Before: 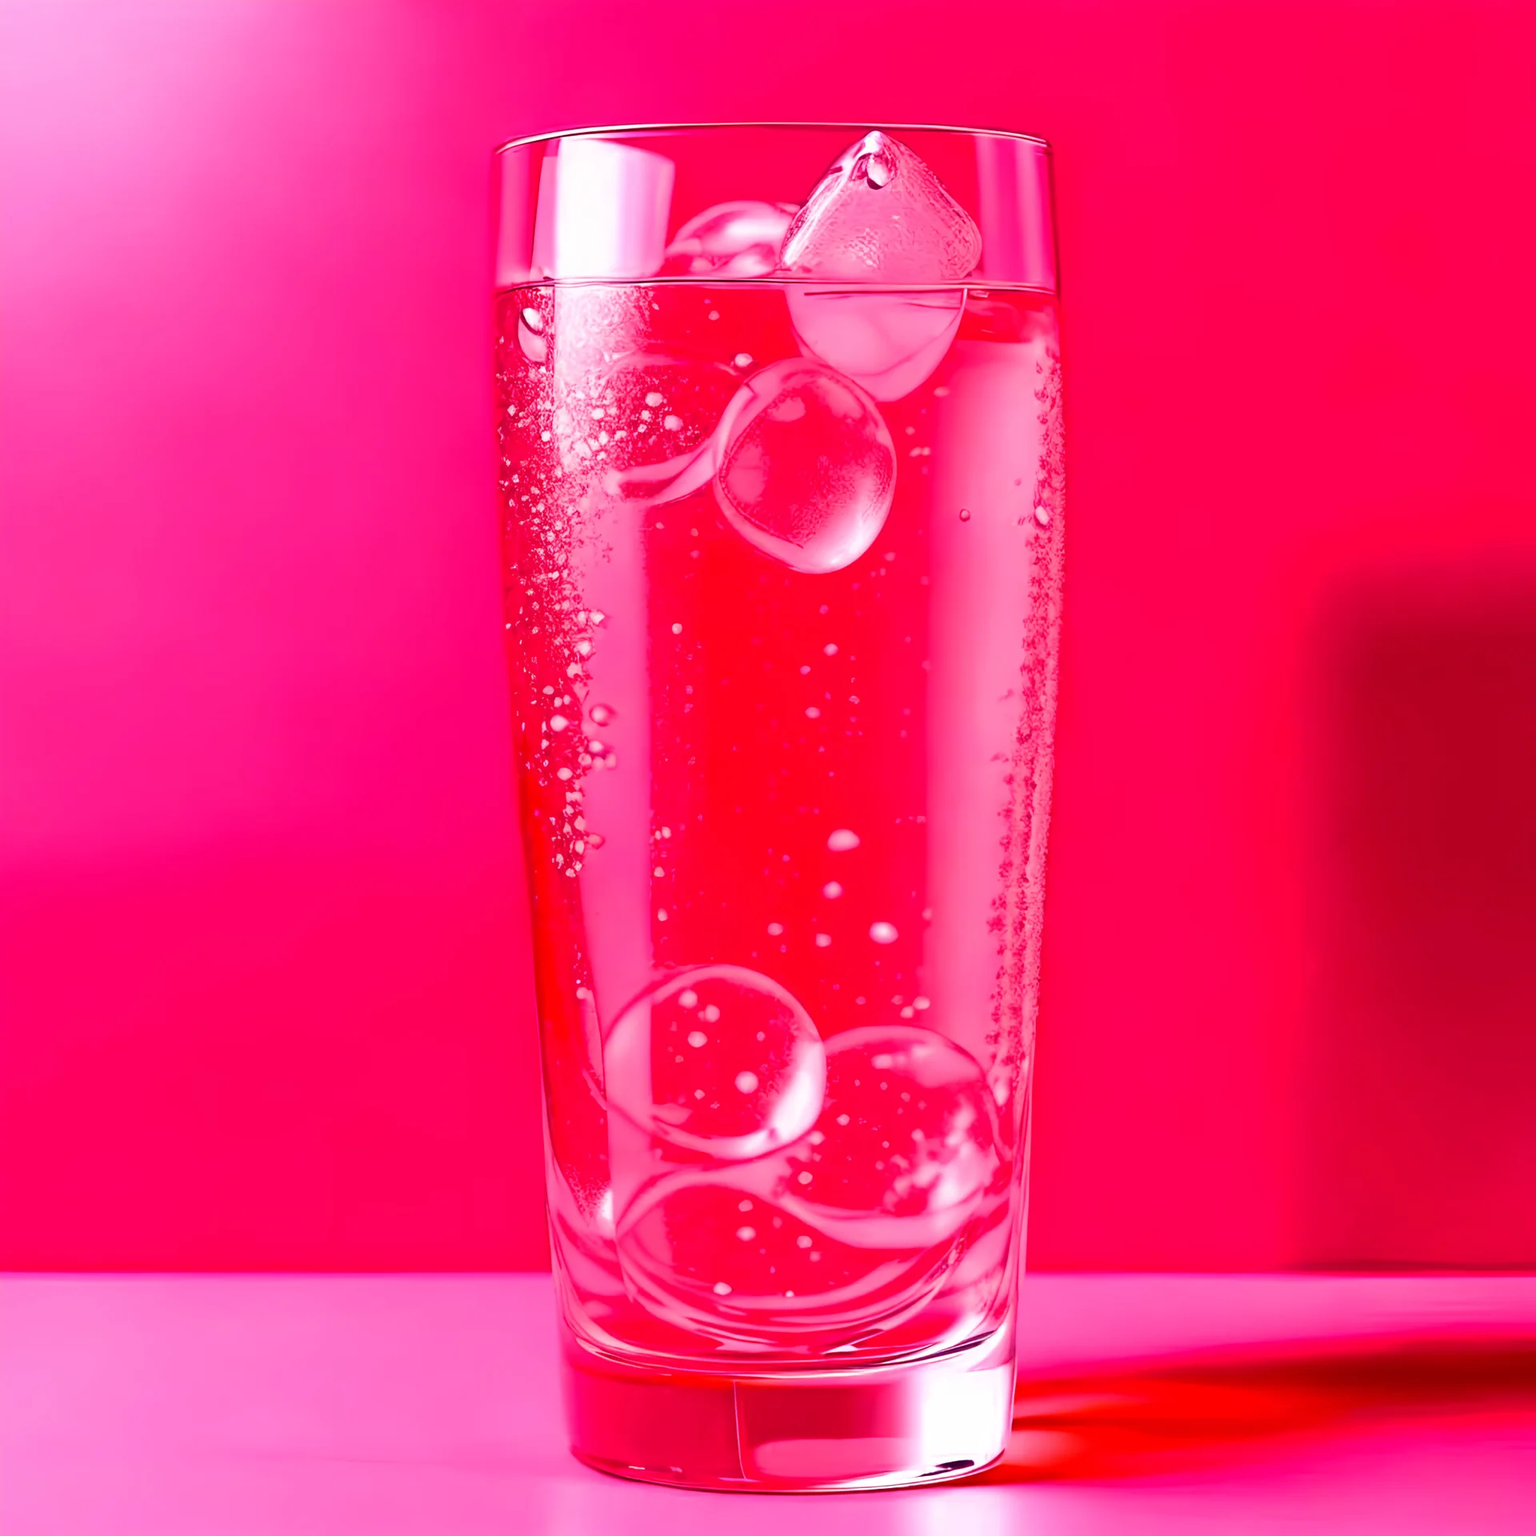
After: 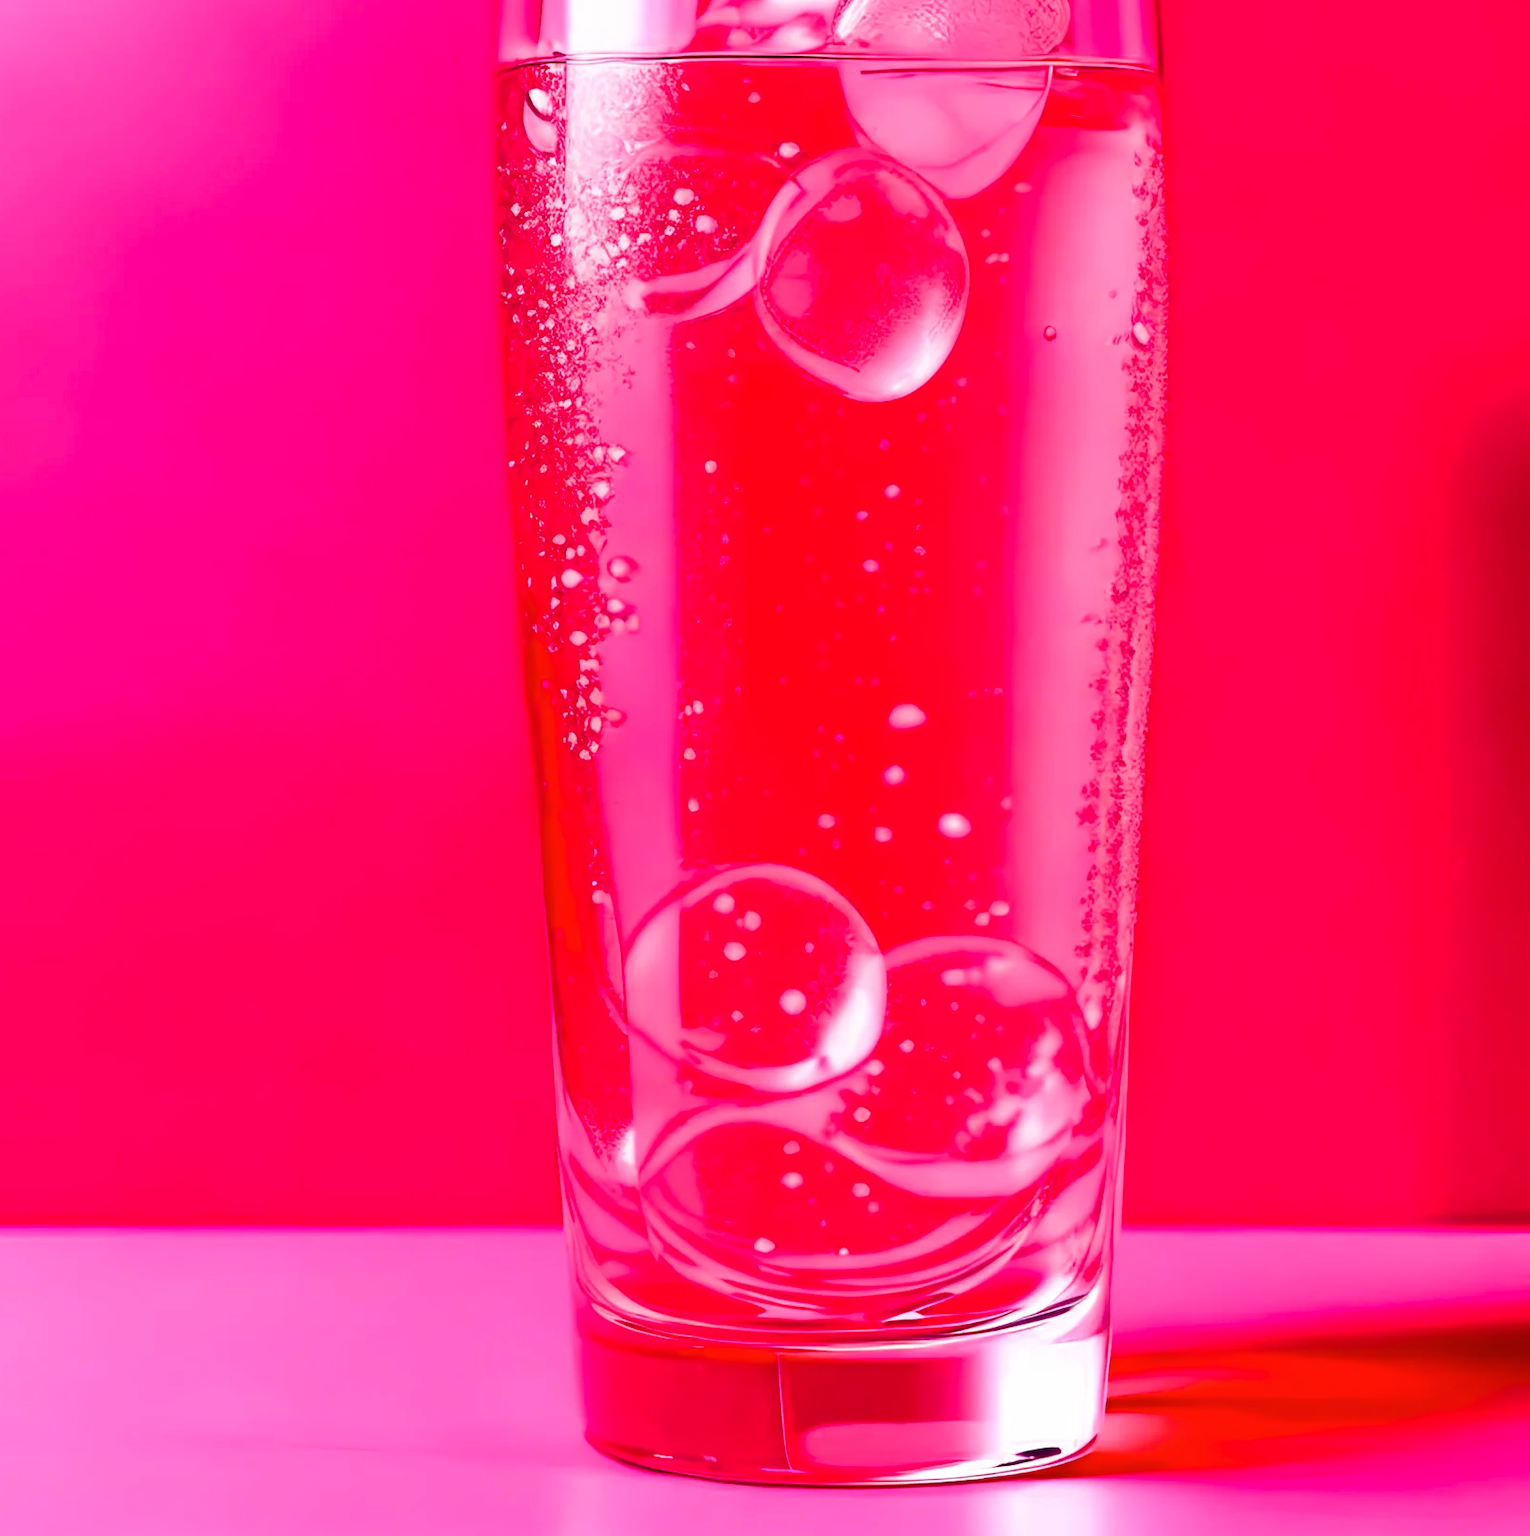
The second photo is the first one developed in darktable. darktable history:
crop and rotate: left 4.852%, top 15.177%, right 10.657%
color balance rgb: linear chroma grading › global chroma 7.99%, perceptual saturation grading › global saturation 0.946%
